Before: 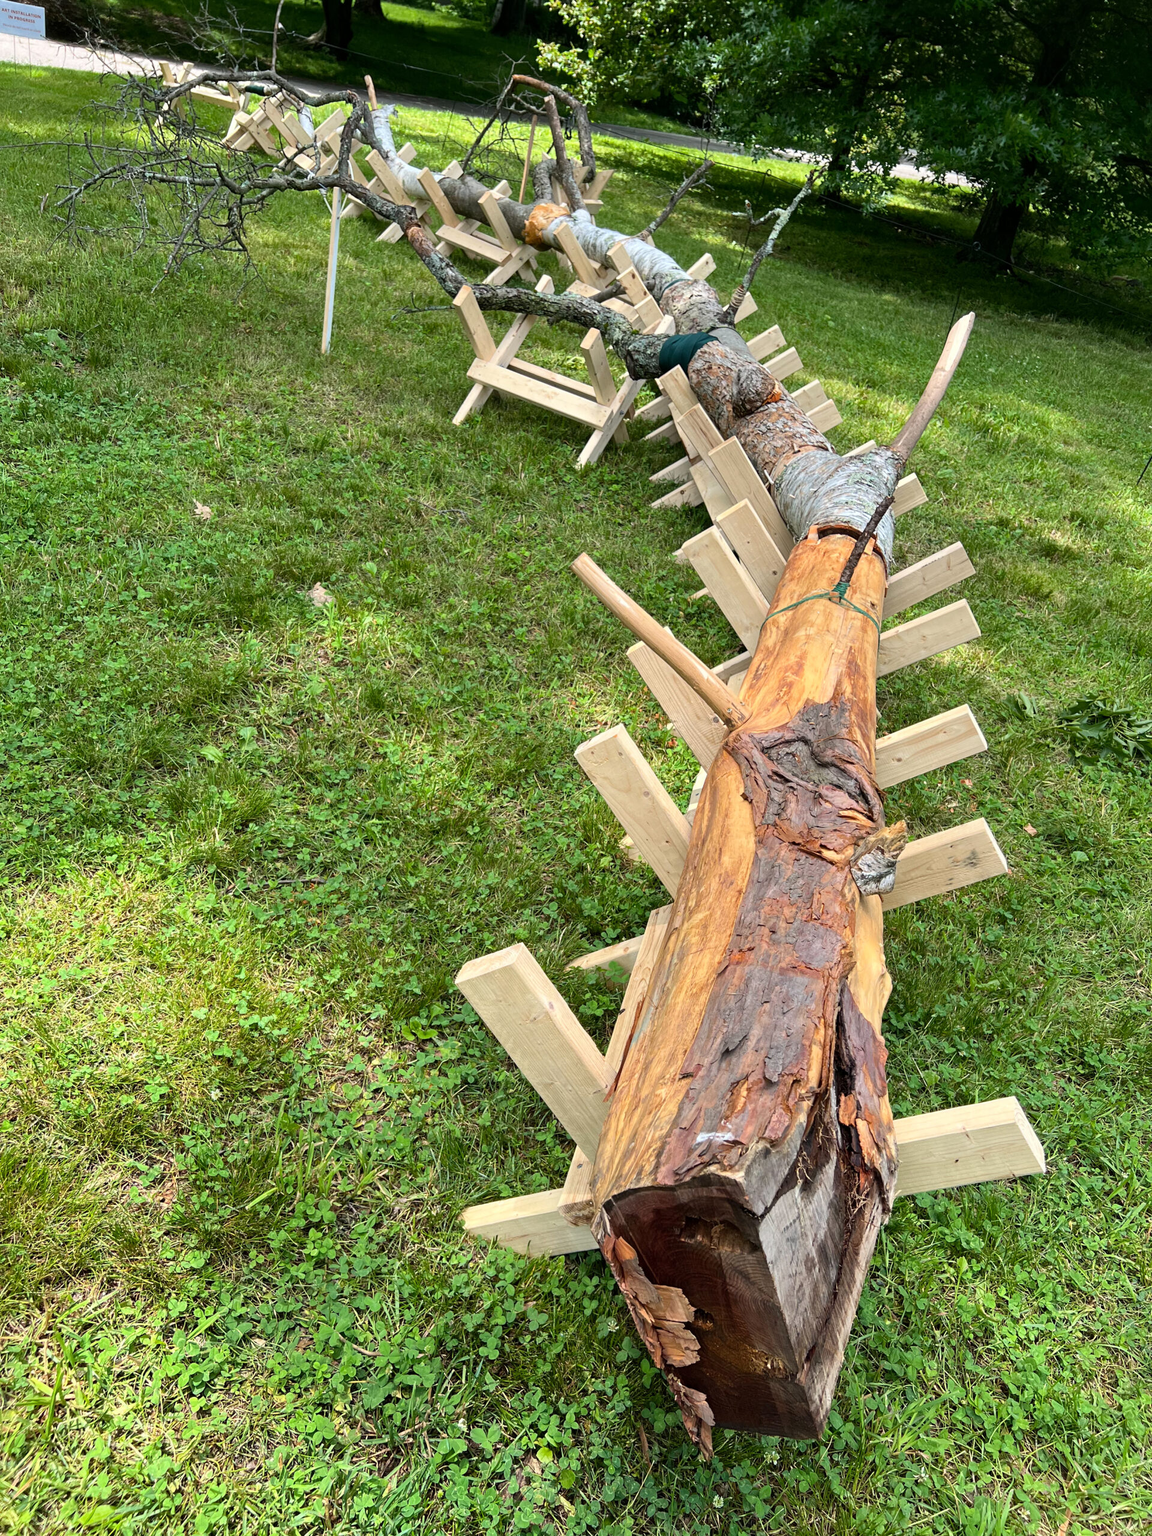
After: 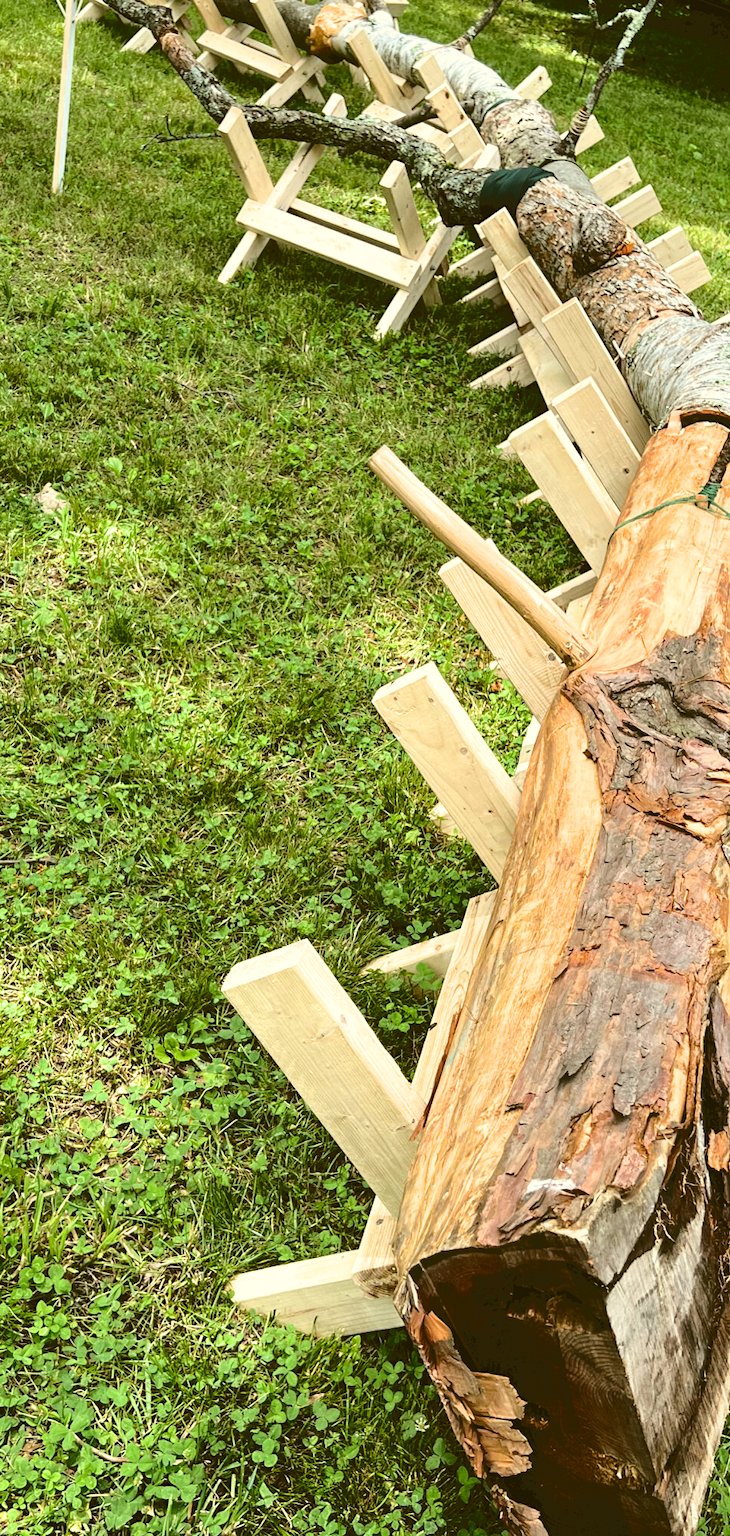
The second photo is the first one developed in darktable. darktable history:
tone curve: curves: ch0 [(0, 0) (0.003, 0.139) (0.011, 0.14) (0.025, 0.138) (0.044, 0.14) (0.069, 0.149) (0.1, 0.161) (0.136, 0.179) (0.177, 0.203) (0.224, 0.245) (0.277, 0.302) (0.335, 0.382) (0.399, 0.461) (0.468, 0.546) (0.543, 0.614) (0.623, 0.687) (0.709, 0.758) (0.801, 0.84) (0.898, 0.912) (1, 1)], color space Lab, independent channels, preserve colors none
color correction: highlights a* -1.63, highlights b* 10.34, shadows a* 0.847, shadows b* 19.38
filmic rgb: black relative exposure -8.3 EV, white relative exposure 2.2 EV, threshold 3.02 EV, target white luminance 99.991%, hardness 7.08, latitude 74.36%, contrast 1.32, highlights saturation mix -2.37%, shadows ↔ highlights balance 30.83%, enable highlight reconstruction true
crop and rotate: angle 0.023°, left 24.341%, top 13.084%, right 25.559%, bottom 7.883%
